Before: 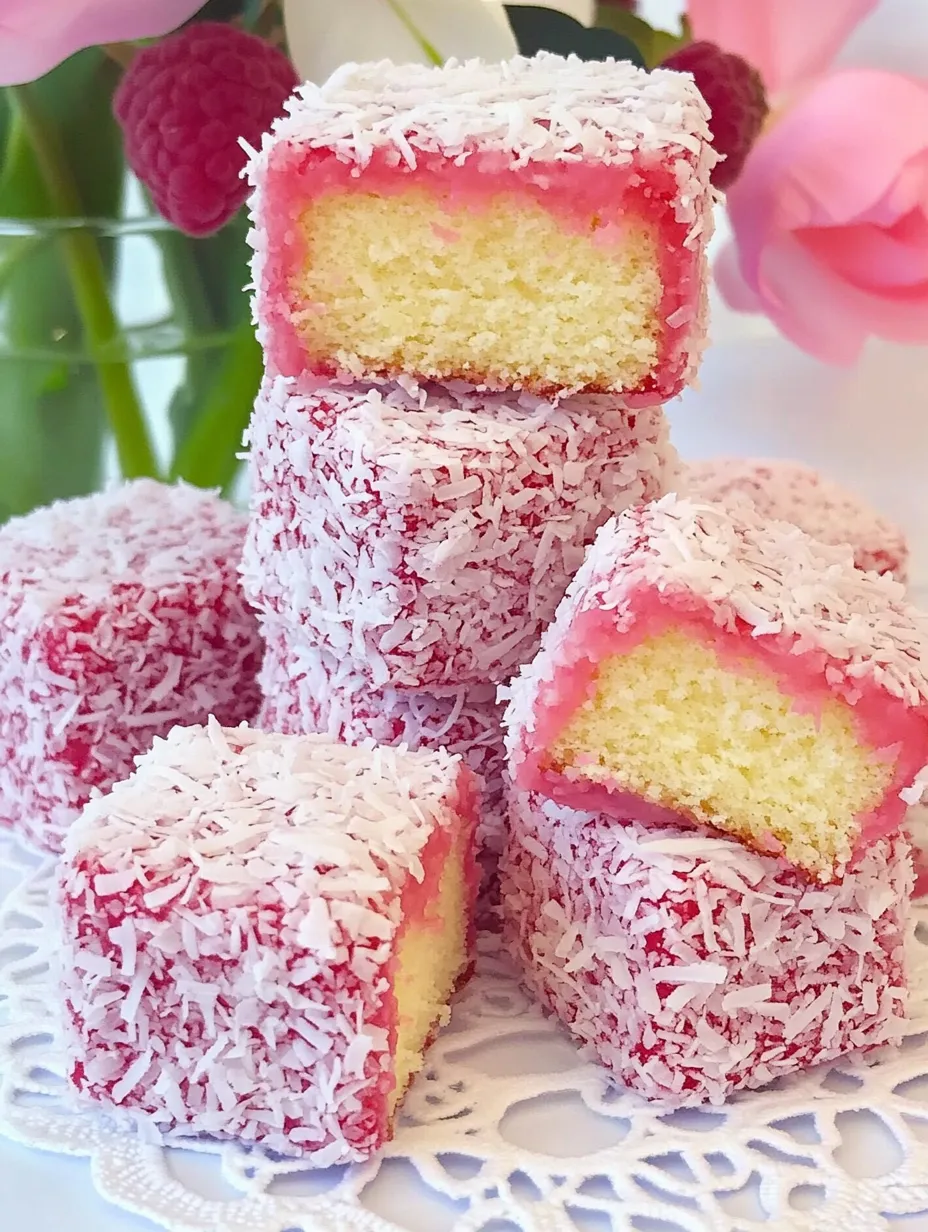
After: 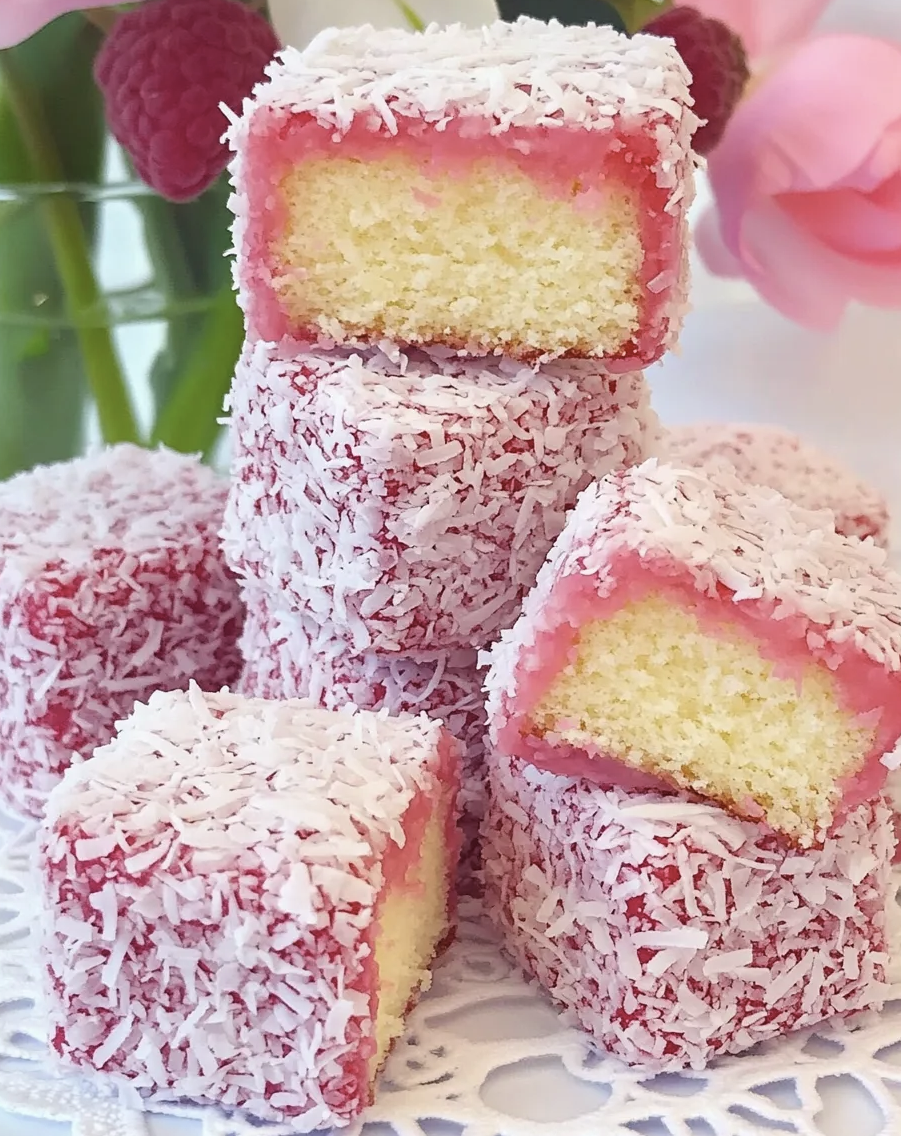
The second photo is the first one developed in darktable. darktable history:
crop: left 2.097%, top 2.92%, right 0.754%, bottom 4.829%
color correction: highlights b* -0.049, saturation 0.782
